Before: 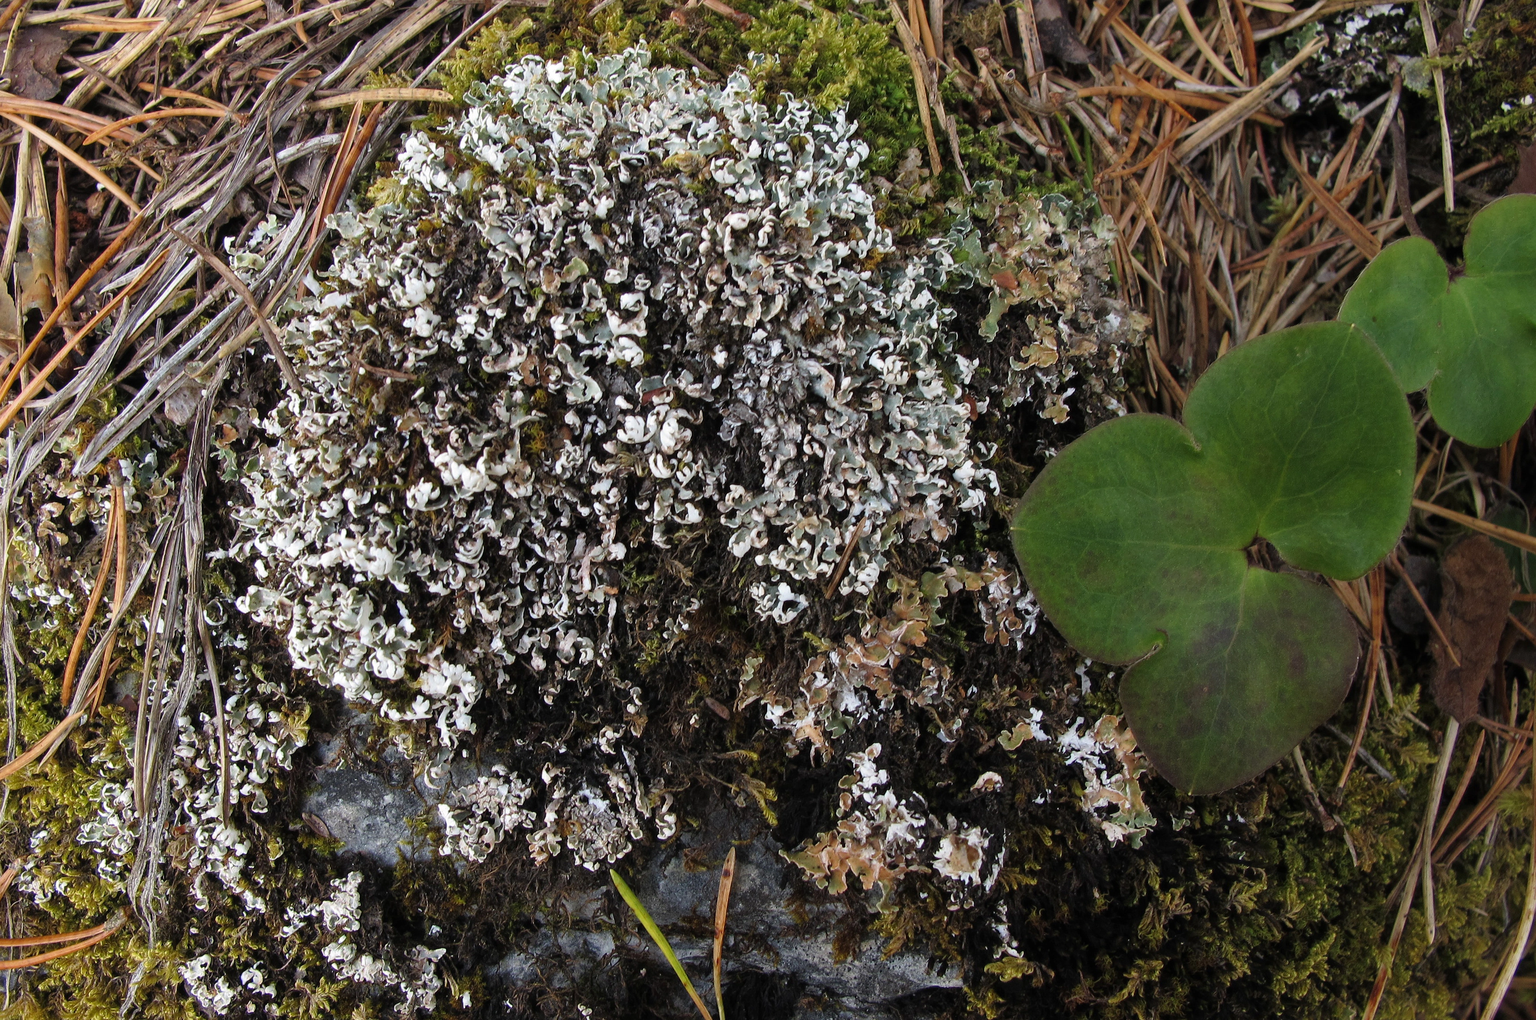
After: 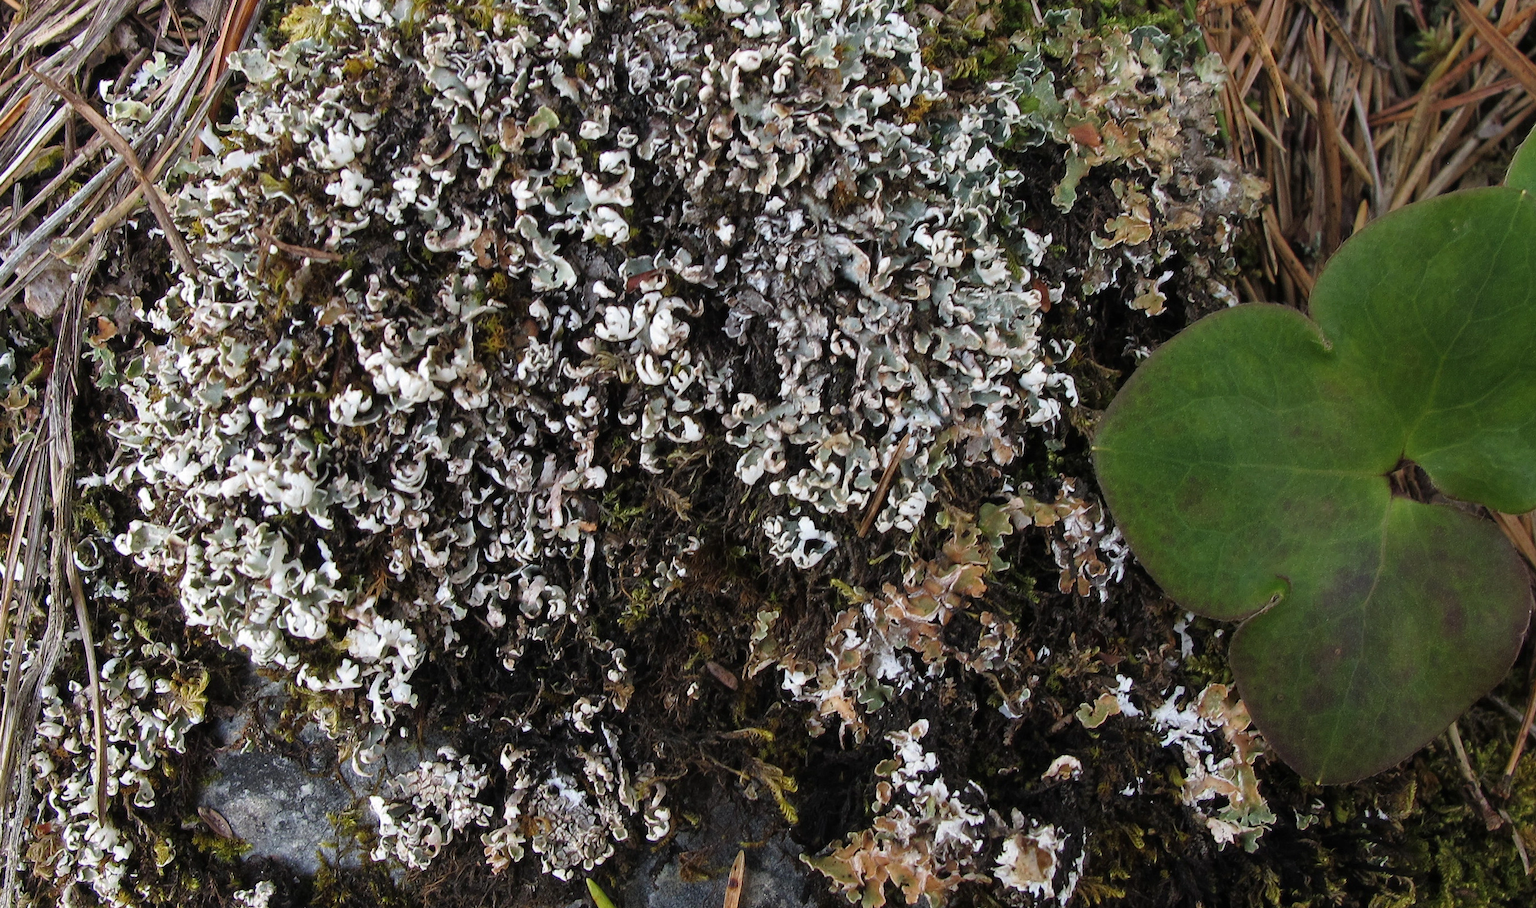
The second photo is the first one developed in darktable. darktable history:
crop: left 9.484%, top 17.017%, right 11.245%, bottom 12.405%
